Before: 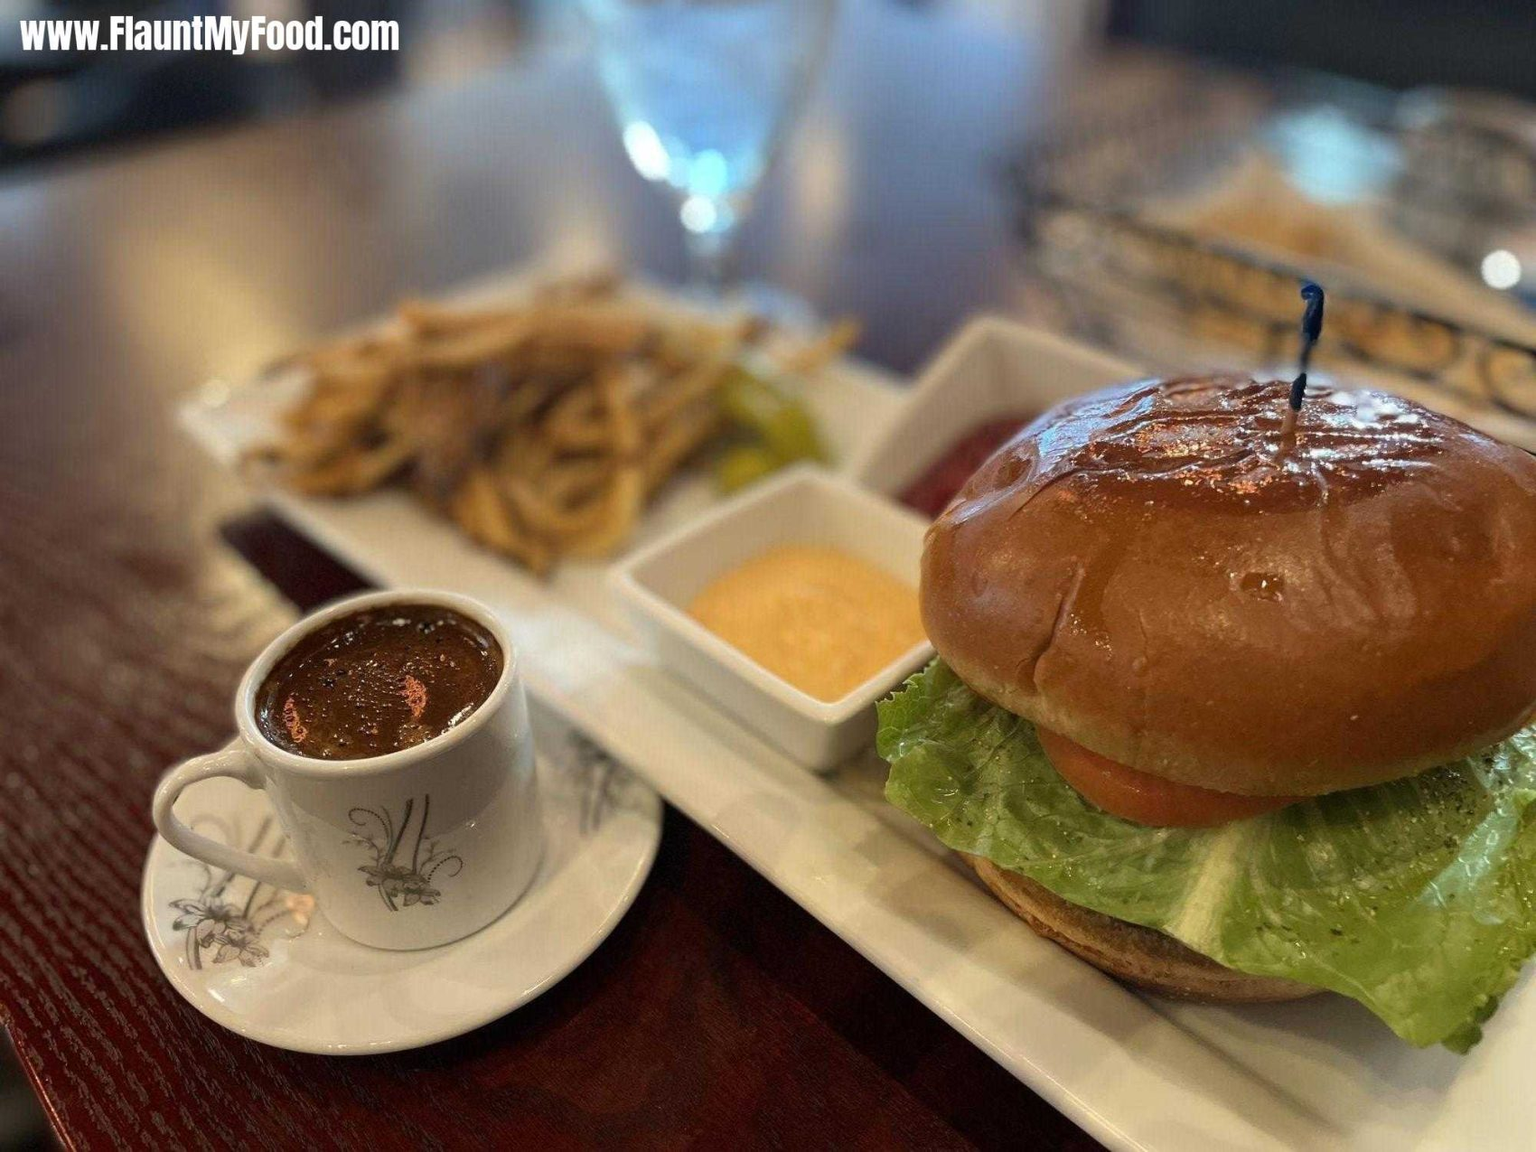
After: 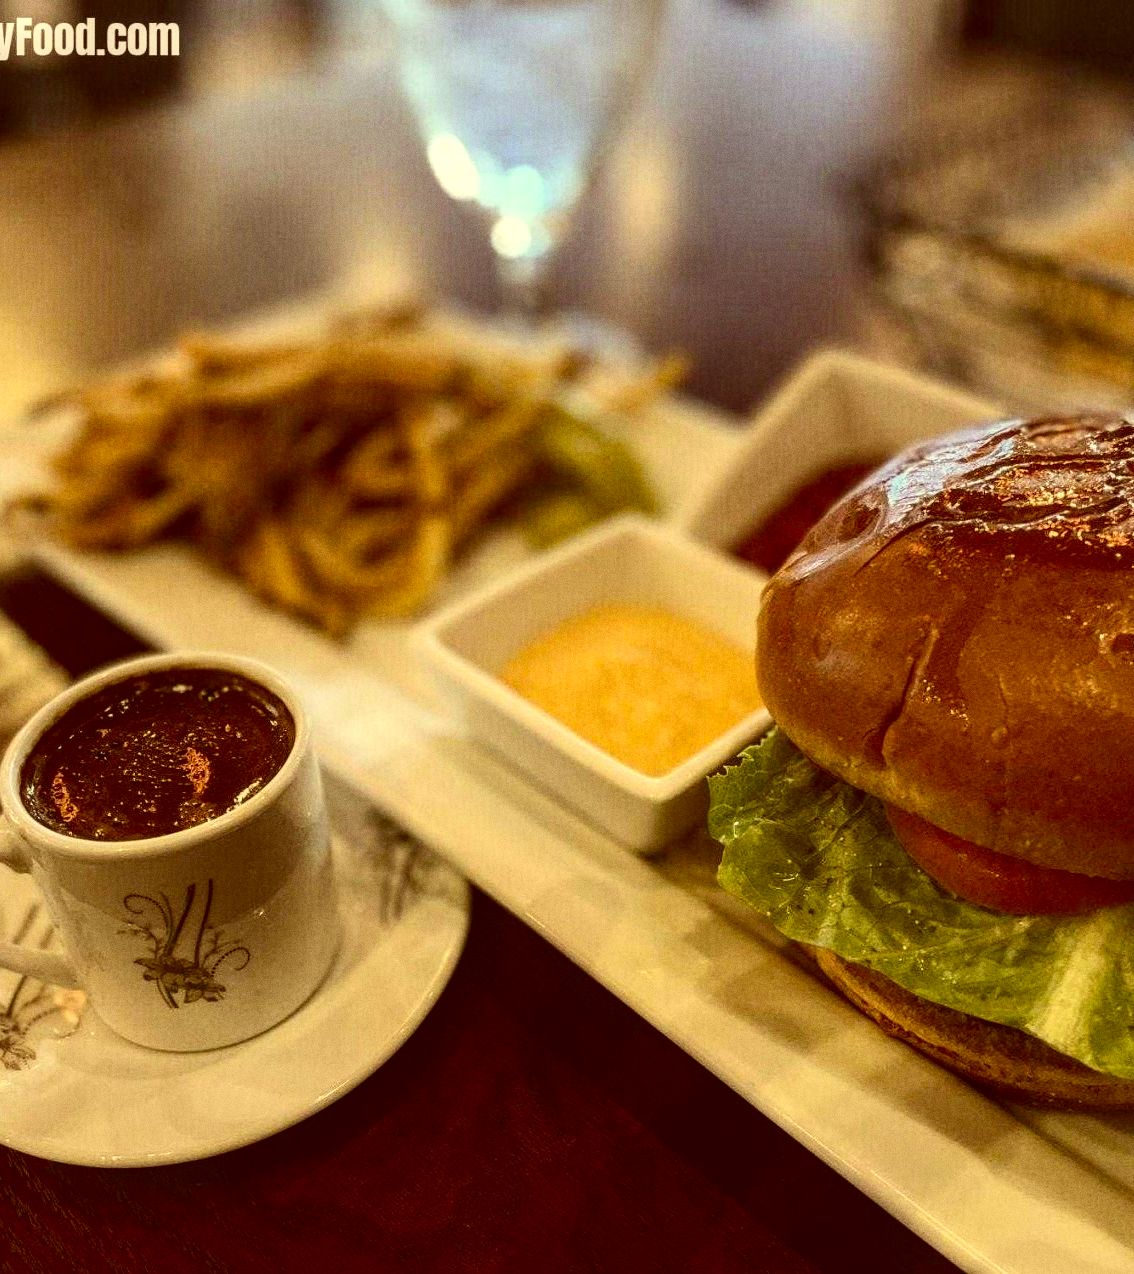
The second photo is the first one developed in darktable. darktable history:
color correction: highlights a* 1.12, highlights b* 24.26, shadows a* 15.58, shadows b* 24.26
contrast brightness saturation: contrast 0.22
grain: coarseness 0.09 ISO
crop and rotate: left 15.446%, right 17.836%
local contrast: detail 130%
